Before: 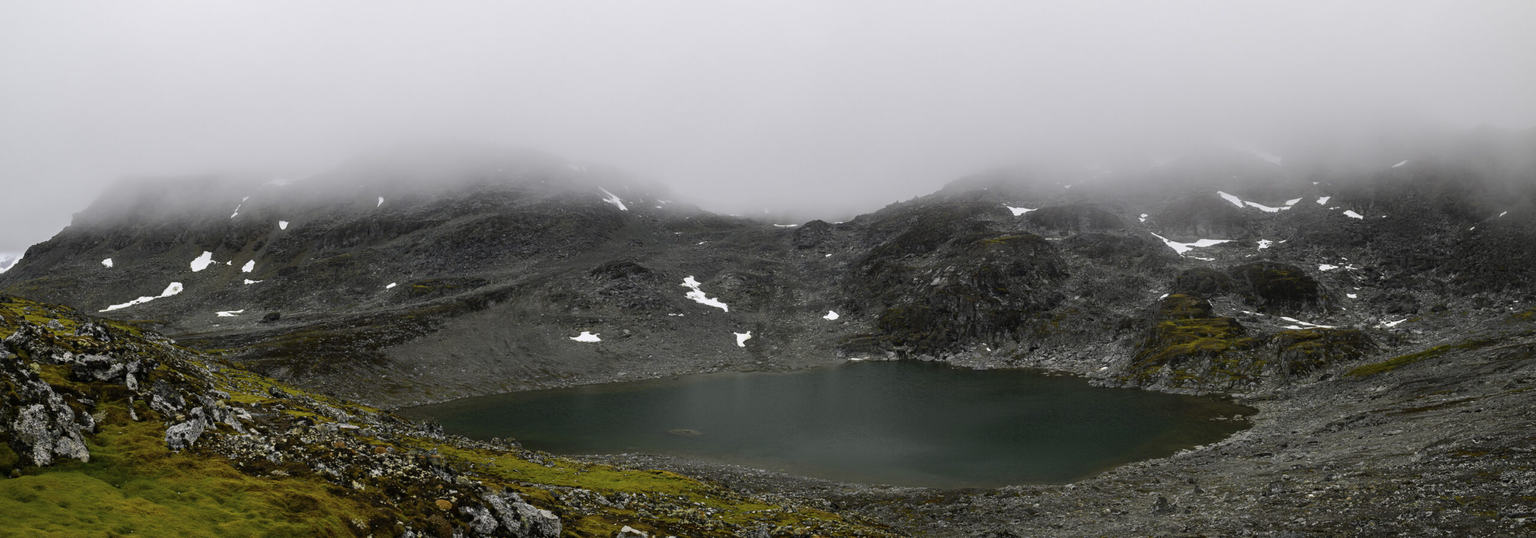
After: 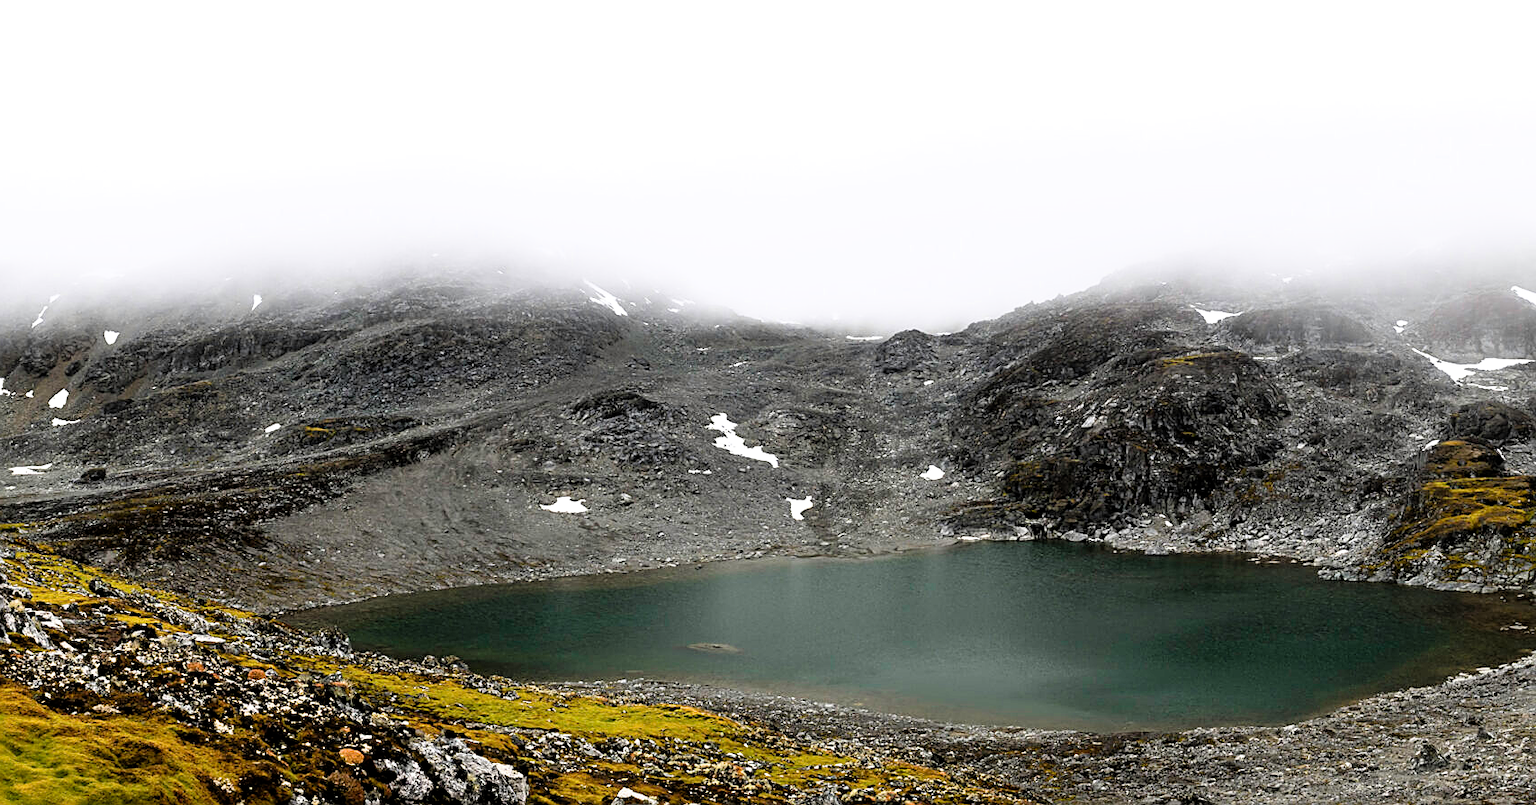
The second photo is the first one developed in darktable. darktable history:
filmic rgb: black relative exposure -5.57 EV, white relative exposure 2.5 EV, target black luminance 0%, hardness 4.54, latitude 67.25%, contrast 1.46, shadows ↔ highlights balance -3.56%
crop and rotate: left 13.638%, right 19.651%
exposure: exposure 0.6 EV, compensate exposure bias true, compensate highlight preservation false
sharpen: on, module defaults
